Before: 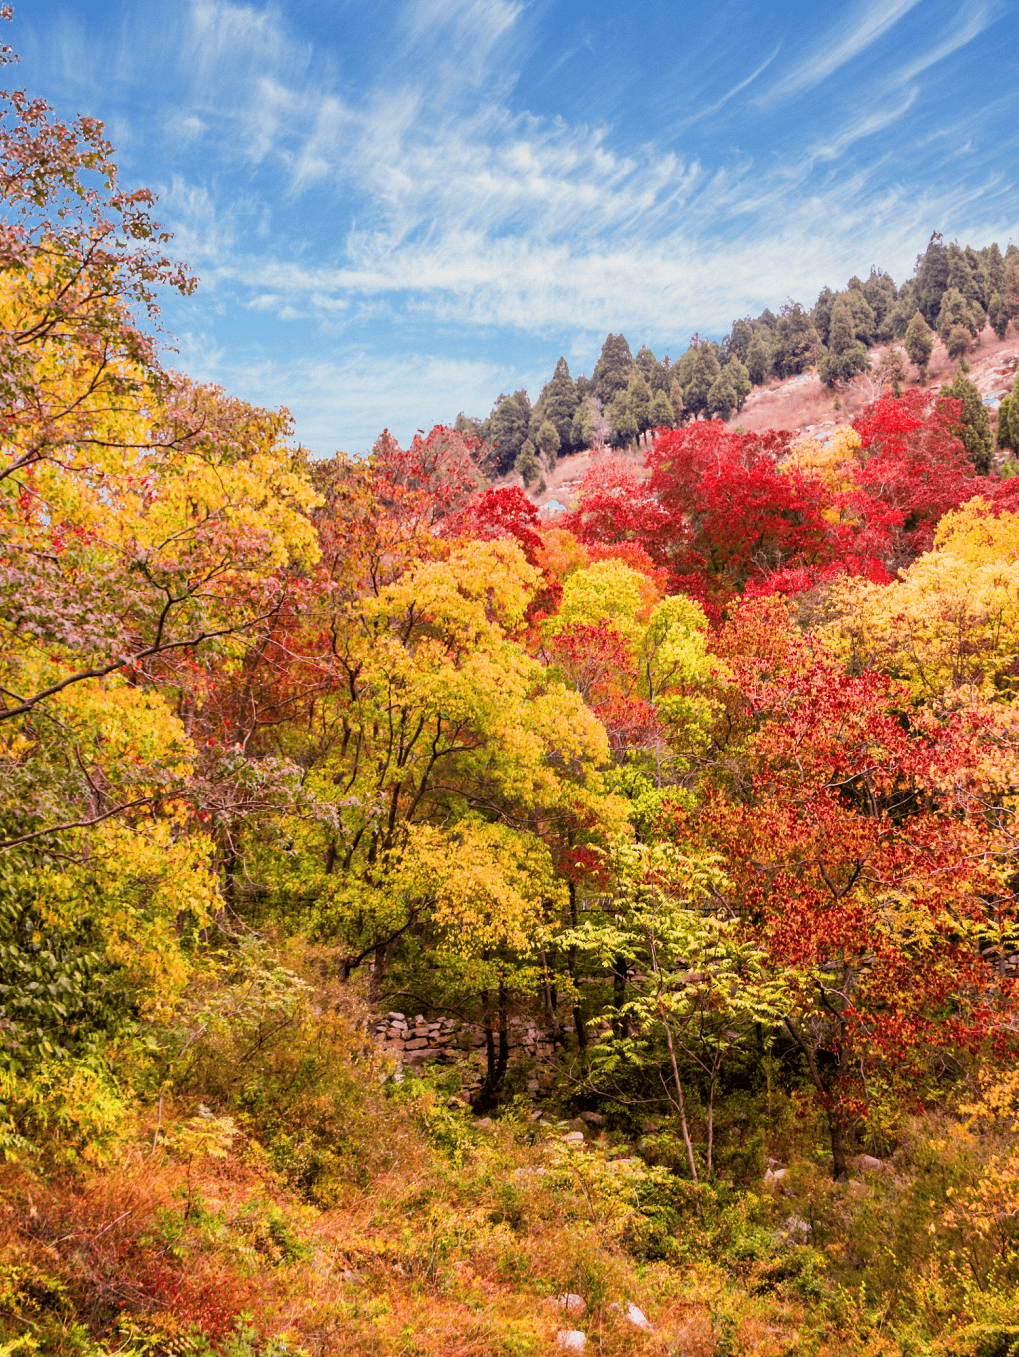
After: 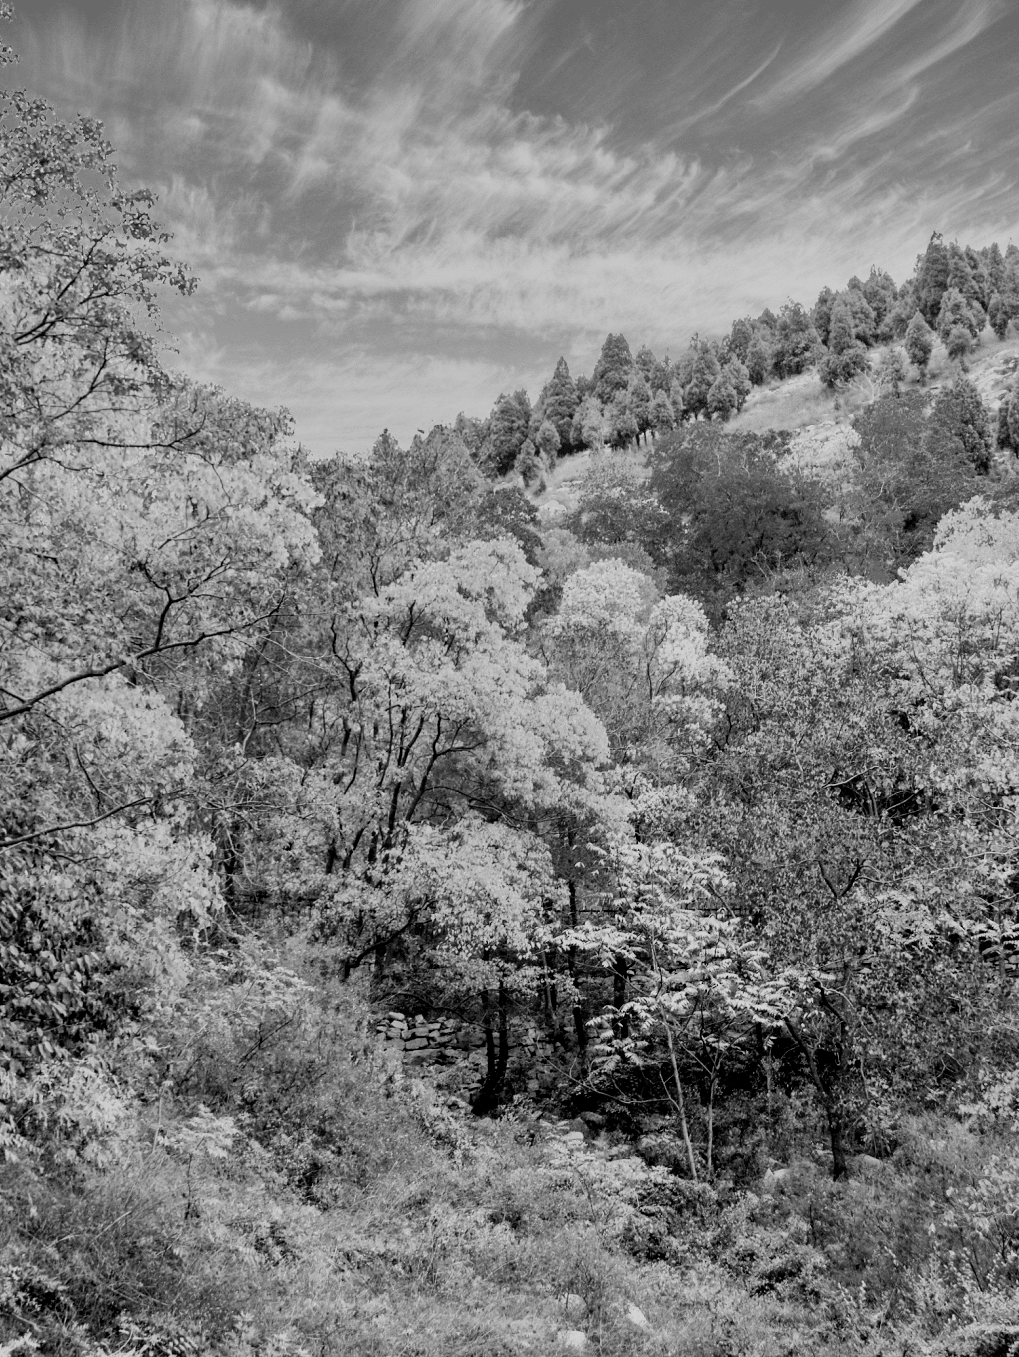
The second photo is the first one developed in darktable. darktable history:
filmic rgb: black relative exposure -7.75 EV, white relative exposure 4.4 EV, threshold 3 EV, target black luminance 0%, hardness 3.76, latitude 50.51%, contrast 1.074, highlights saturation mix 10%, shadows ↔ highlights balance -0.22%, color science v4 (2020), enable highlight reconstruction true
monochrome: a 32, b 64, size 2.3
shadows and highlights: soften with gaussian
